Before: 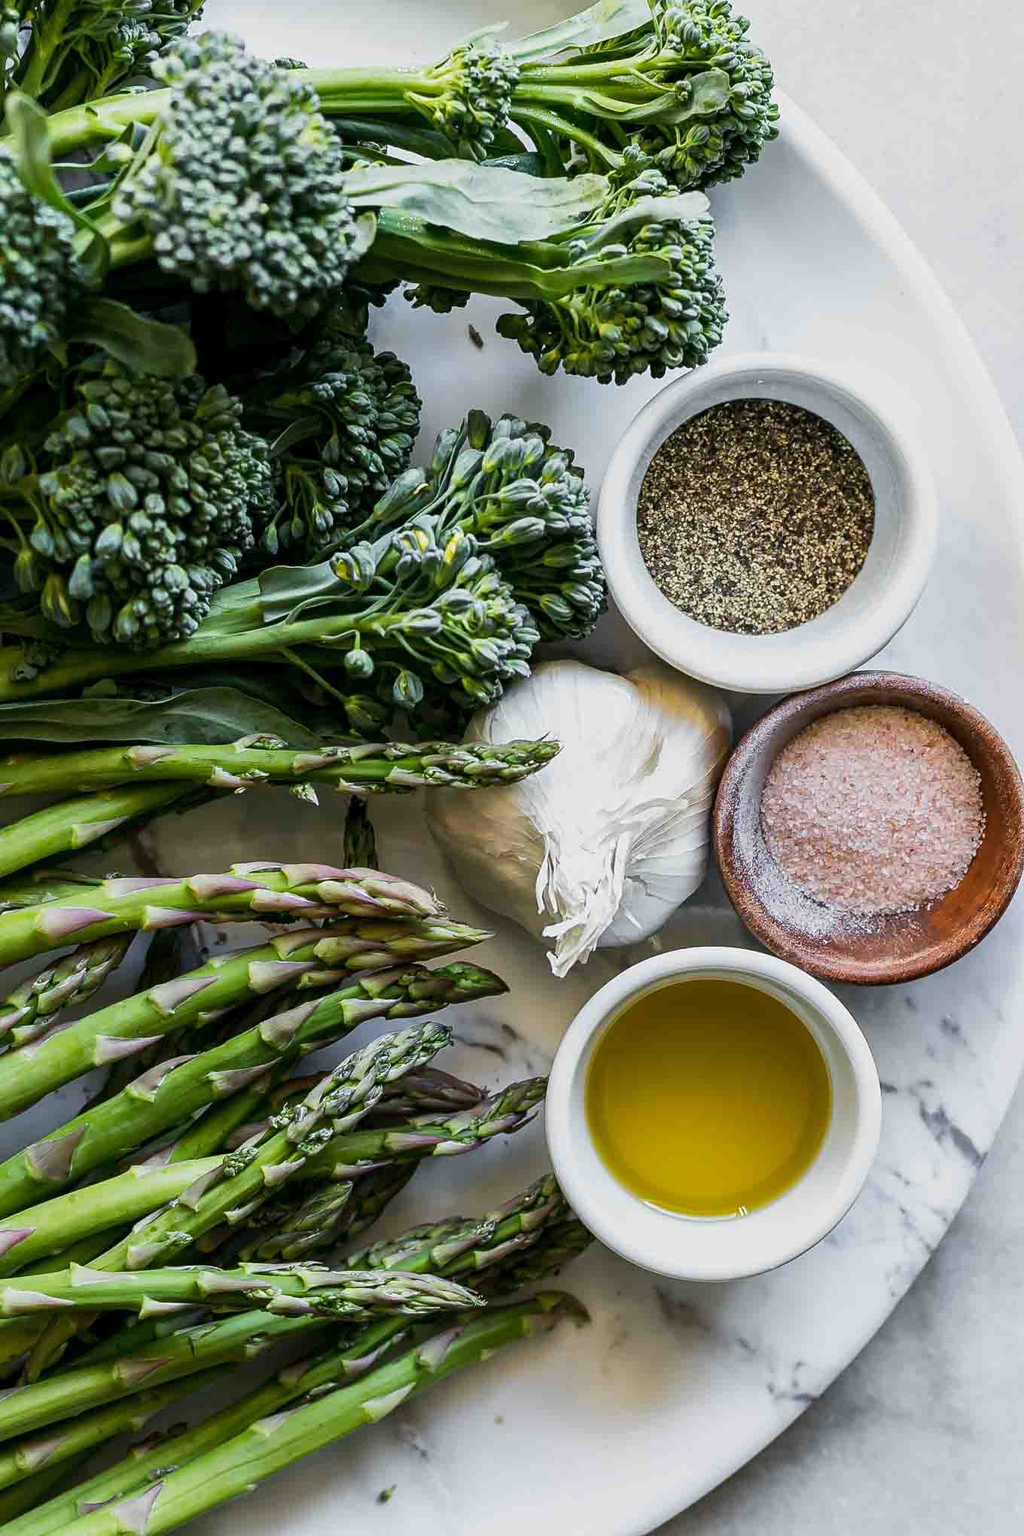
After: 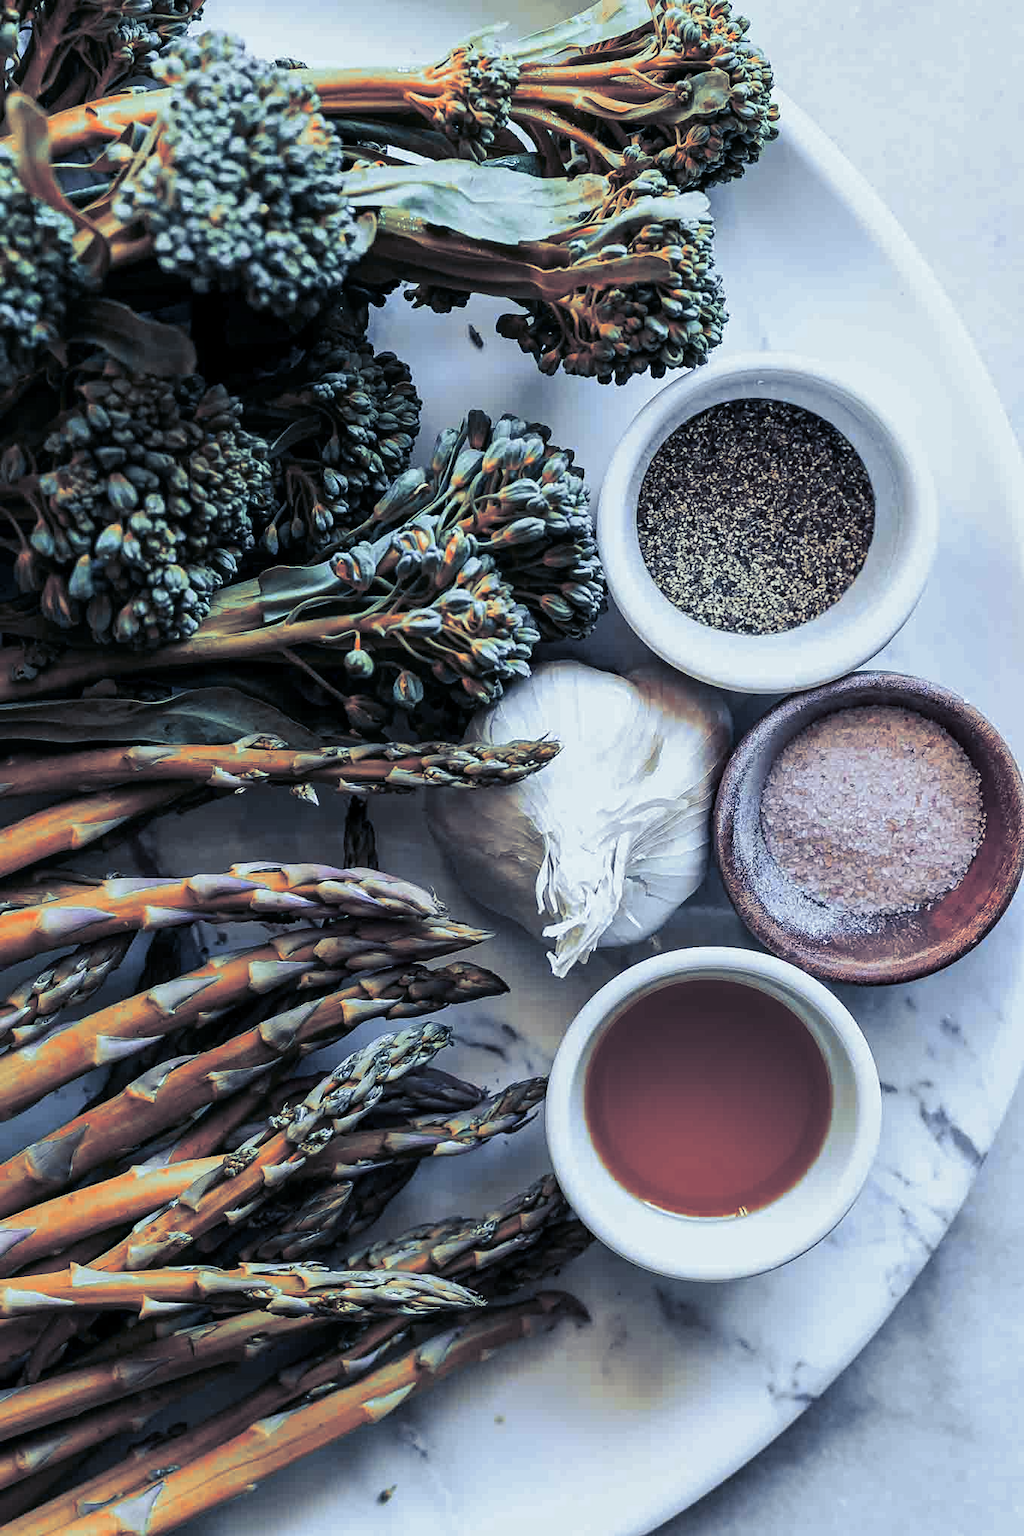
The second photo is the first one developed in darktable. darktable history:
color zones: curves: ch0 [(0.006, 0.385) (0.143, 0.563) (0.243, 0.321) (0.352, 0.464) (0.516, 0.456) (0.625, 0.5) (0.75, 0.5) (0.875, 0.5)]; ch1 [(0, 0.5) (0.134, 0.504) (0.246, 0.463) (0.421, 0.515) (0.5, 0.56) (0.625, 0.5) (0.75, 0.5) (0.875, 0.5)]; ch2 [(0, 0.5) (0.131, 0.426) (0.307, 0.289) (0.38, 0.188) (0.513, 0.216) (0.625, 0.548) (0.75, 0.468) (0.838, 0.396) (0.971, 0.311)]
split-toning: shadows › hue 230.4°
white balance: red 0.924, blue 1.095
